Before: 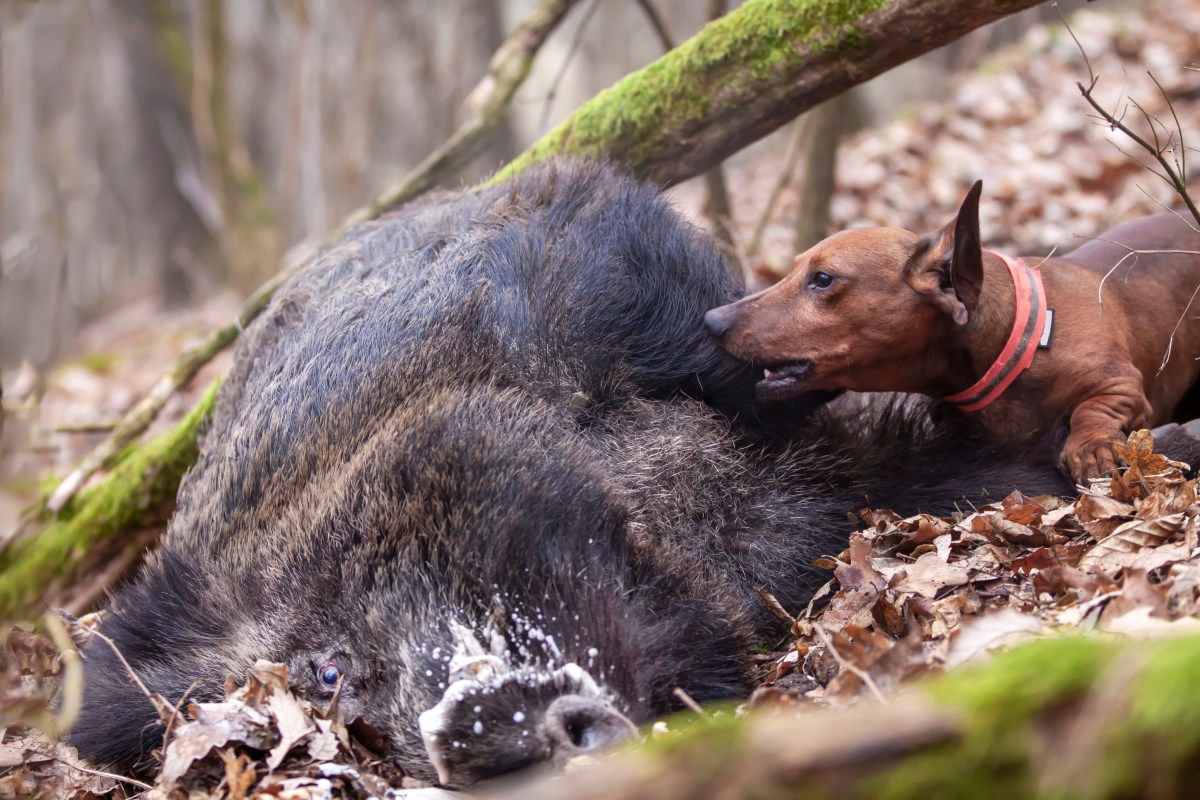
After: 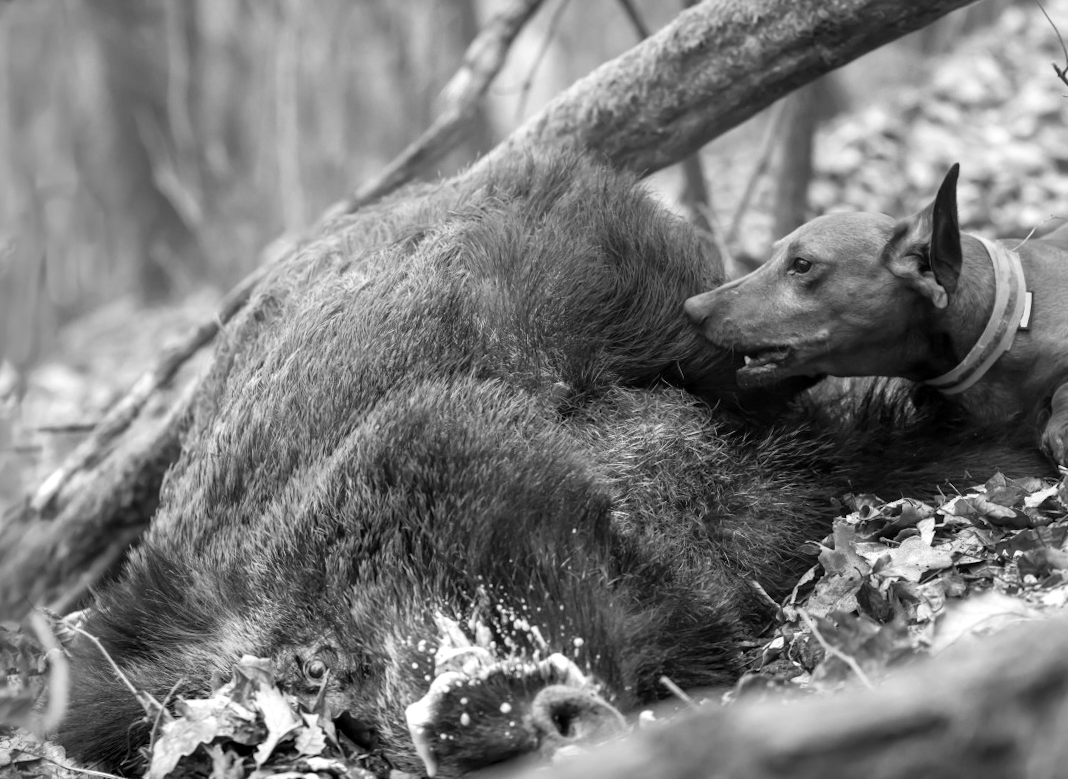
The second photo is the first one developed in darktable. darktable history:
monochrome: size 3.1
exposure: black level correction 0.002, exposure 0.15 EV, compensate highlight preservation false
crop and rotate: left 1.088%, right 8.807%
rotate and perspective: rotation -1°, crop left 0.011, crop right 0.989, crop top 0.025, crop bottom 0.975
